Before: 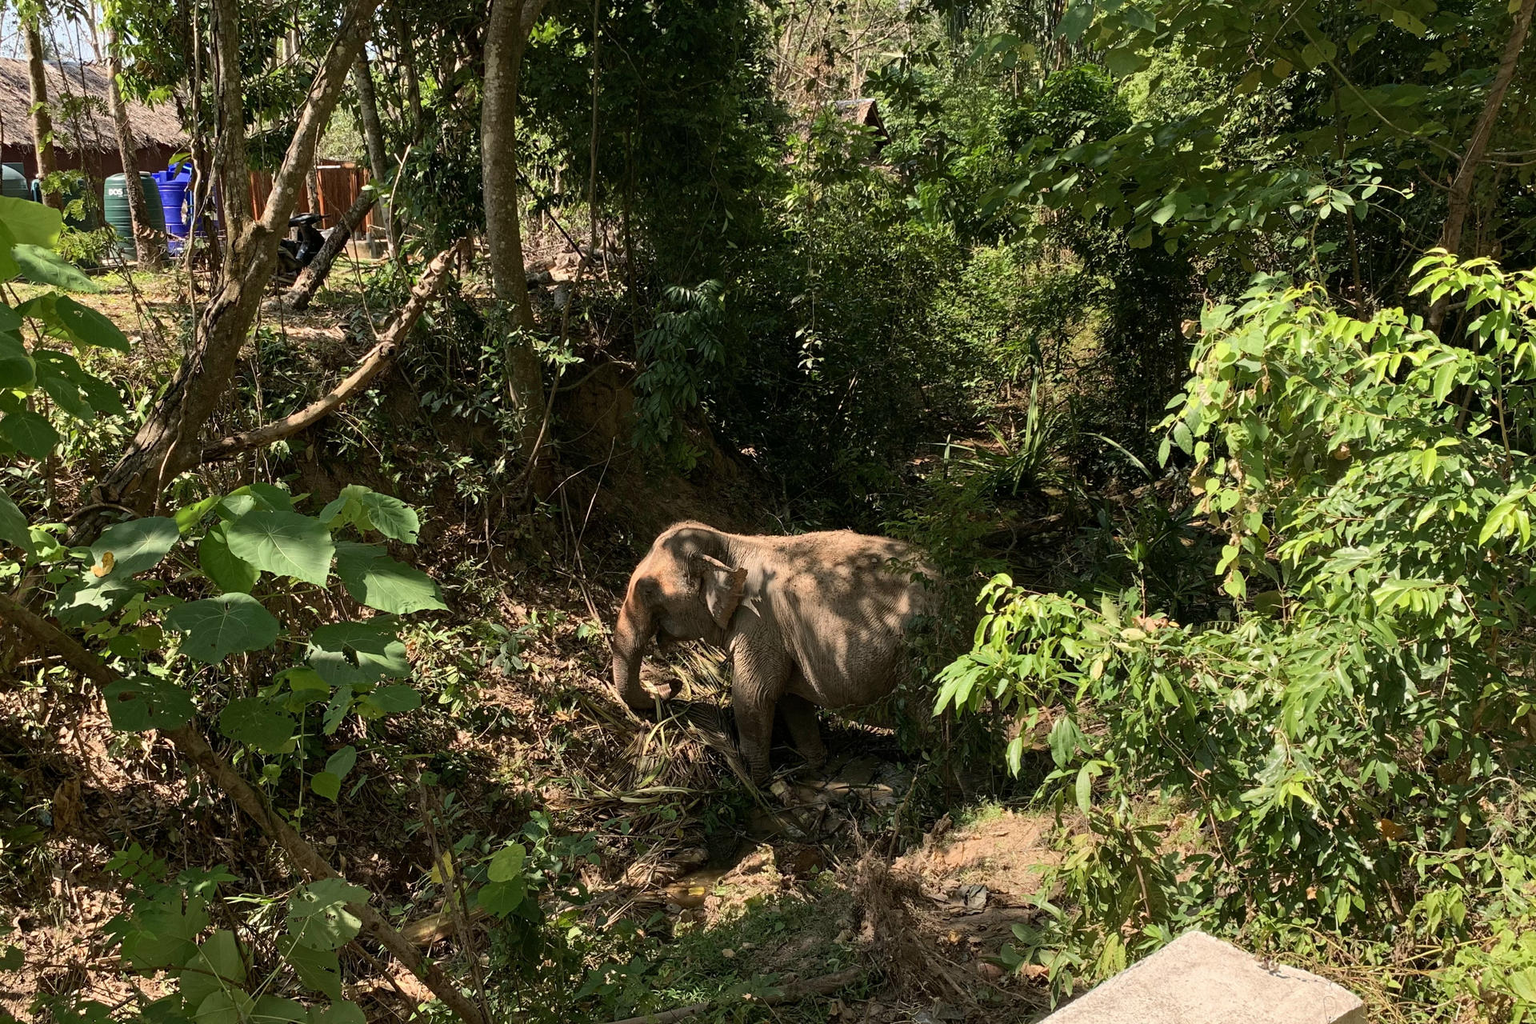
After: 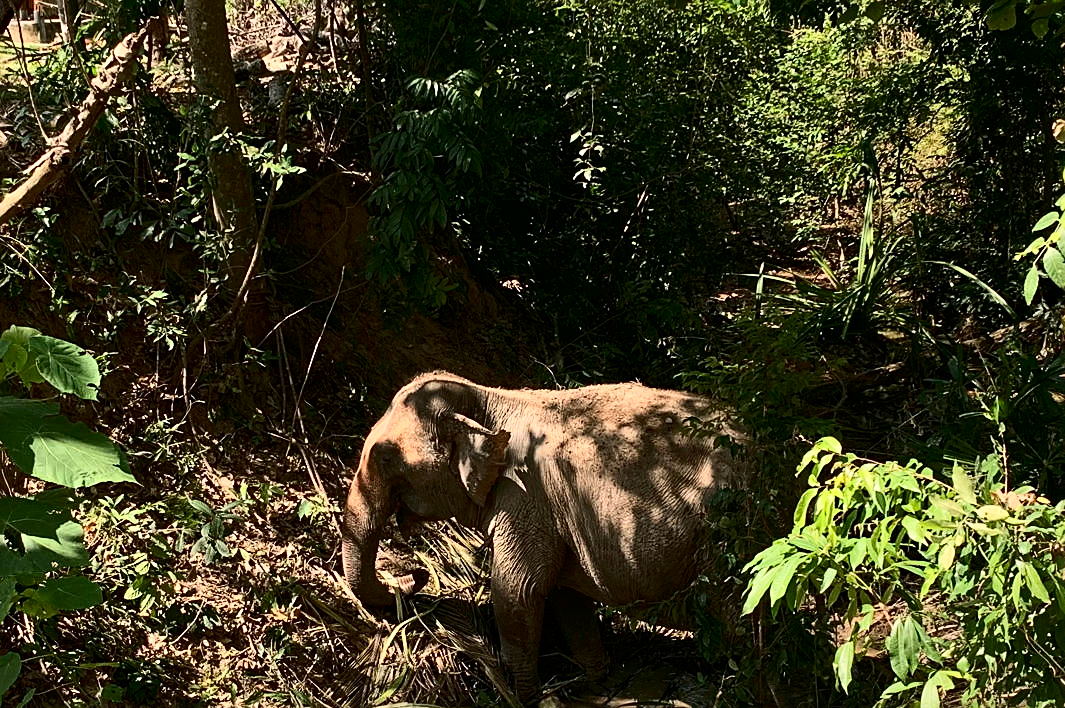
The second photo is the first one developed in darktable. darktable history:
contrast brightness saturation: contrast 0.298
sharpen: on, module defaults
crop and rotate: left 22.085%, top 21.947%, right 22.423%, bottom 22.708%
